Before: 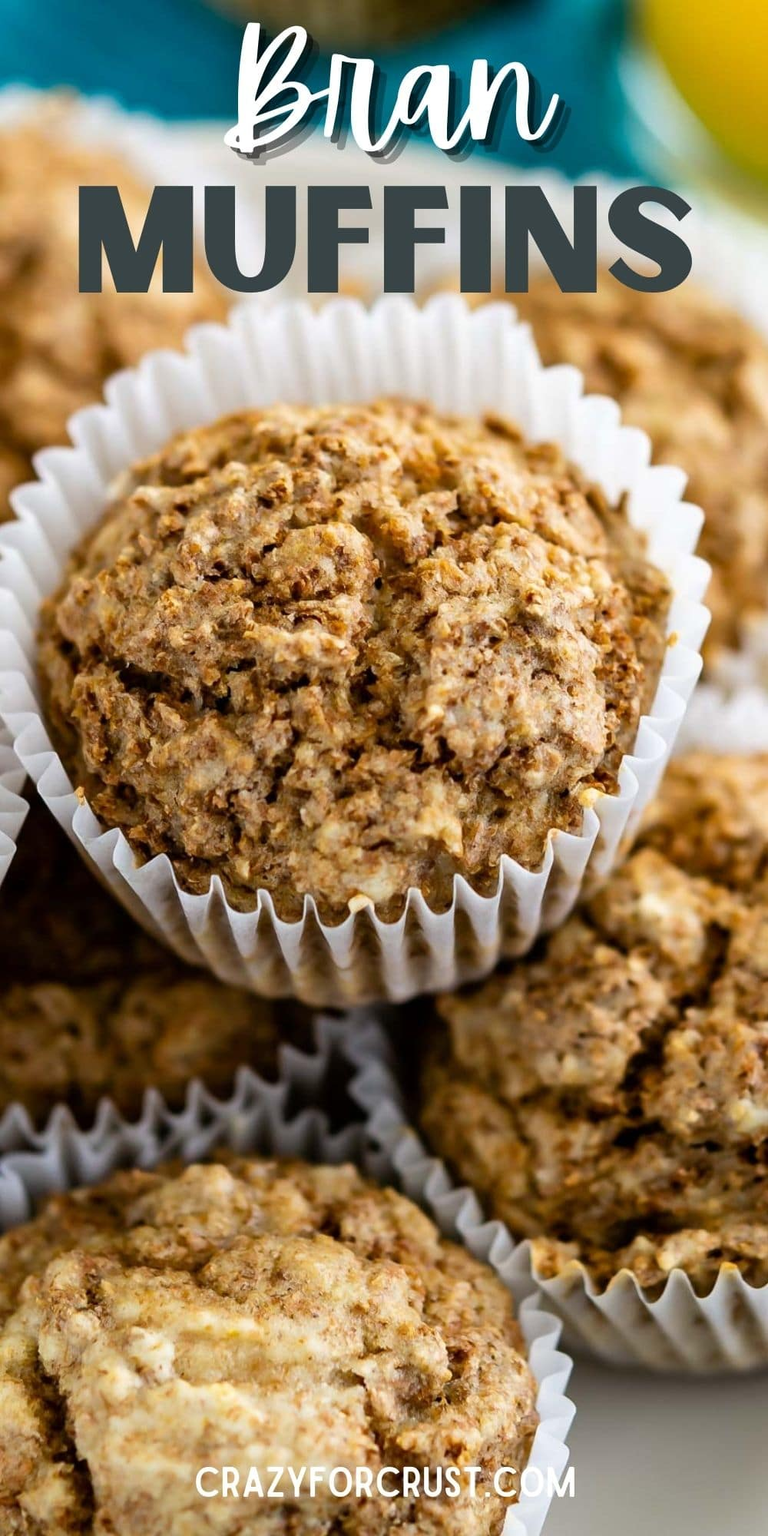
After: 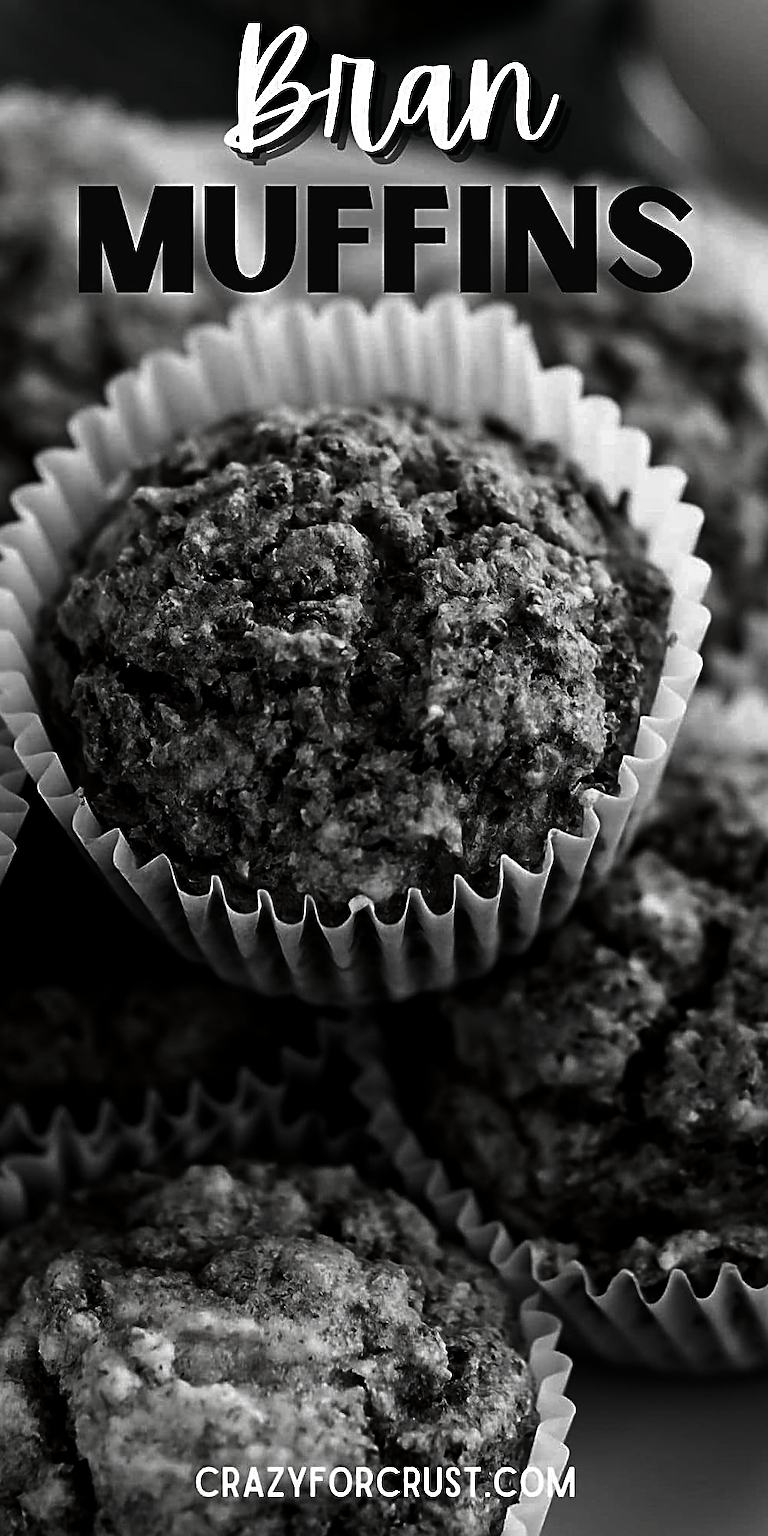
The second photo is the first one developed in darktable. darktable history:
contrast brightness saturation: contrast 0.023, brightness -0.98, saturation -0.986
sharpen: radius 2.533, amount 0.625
